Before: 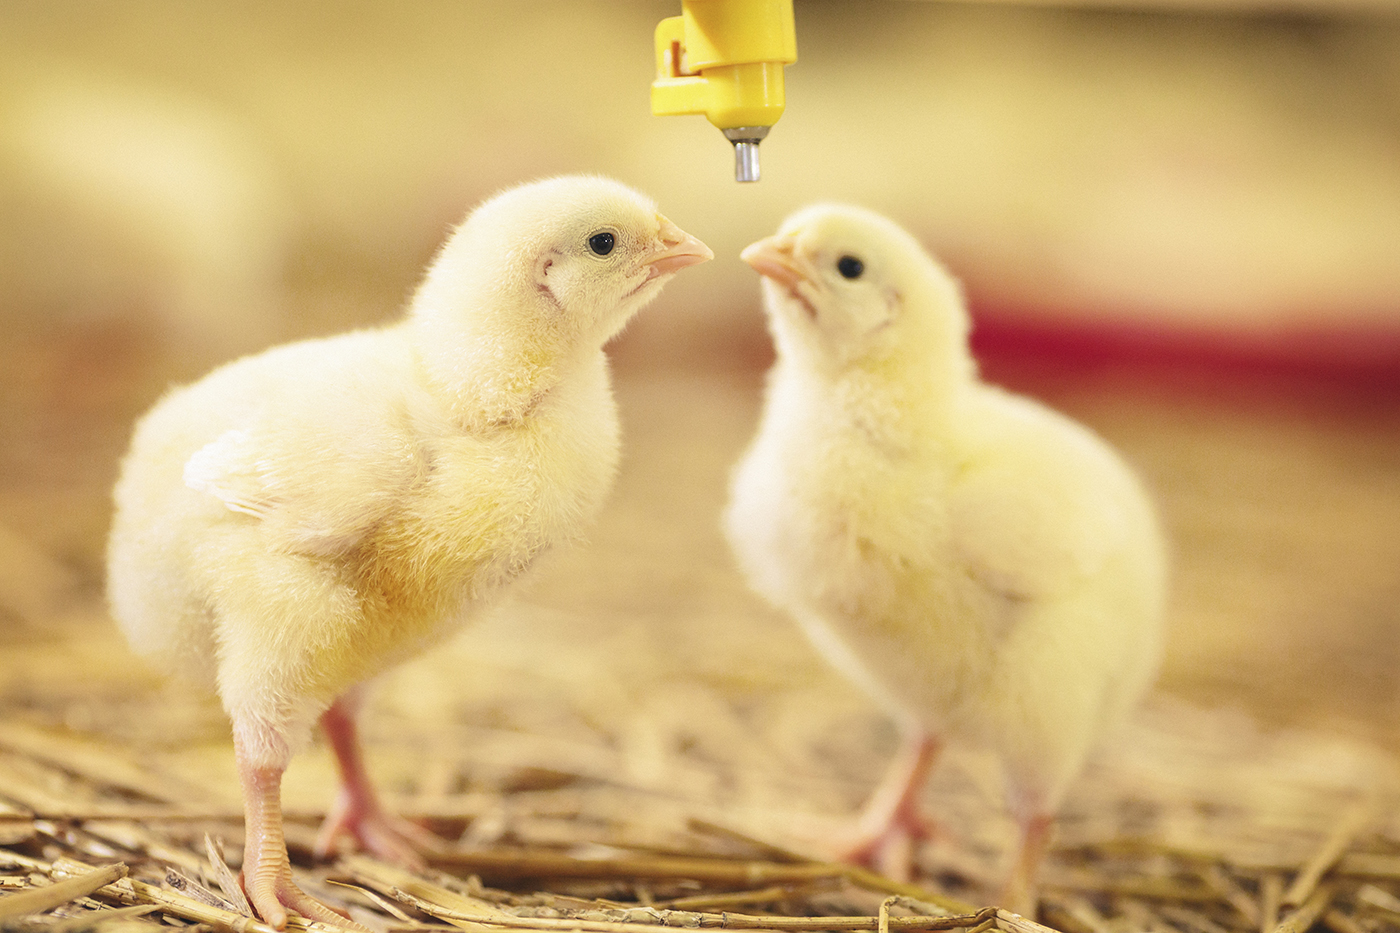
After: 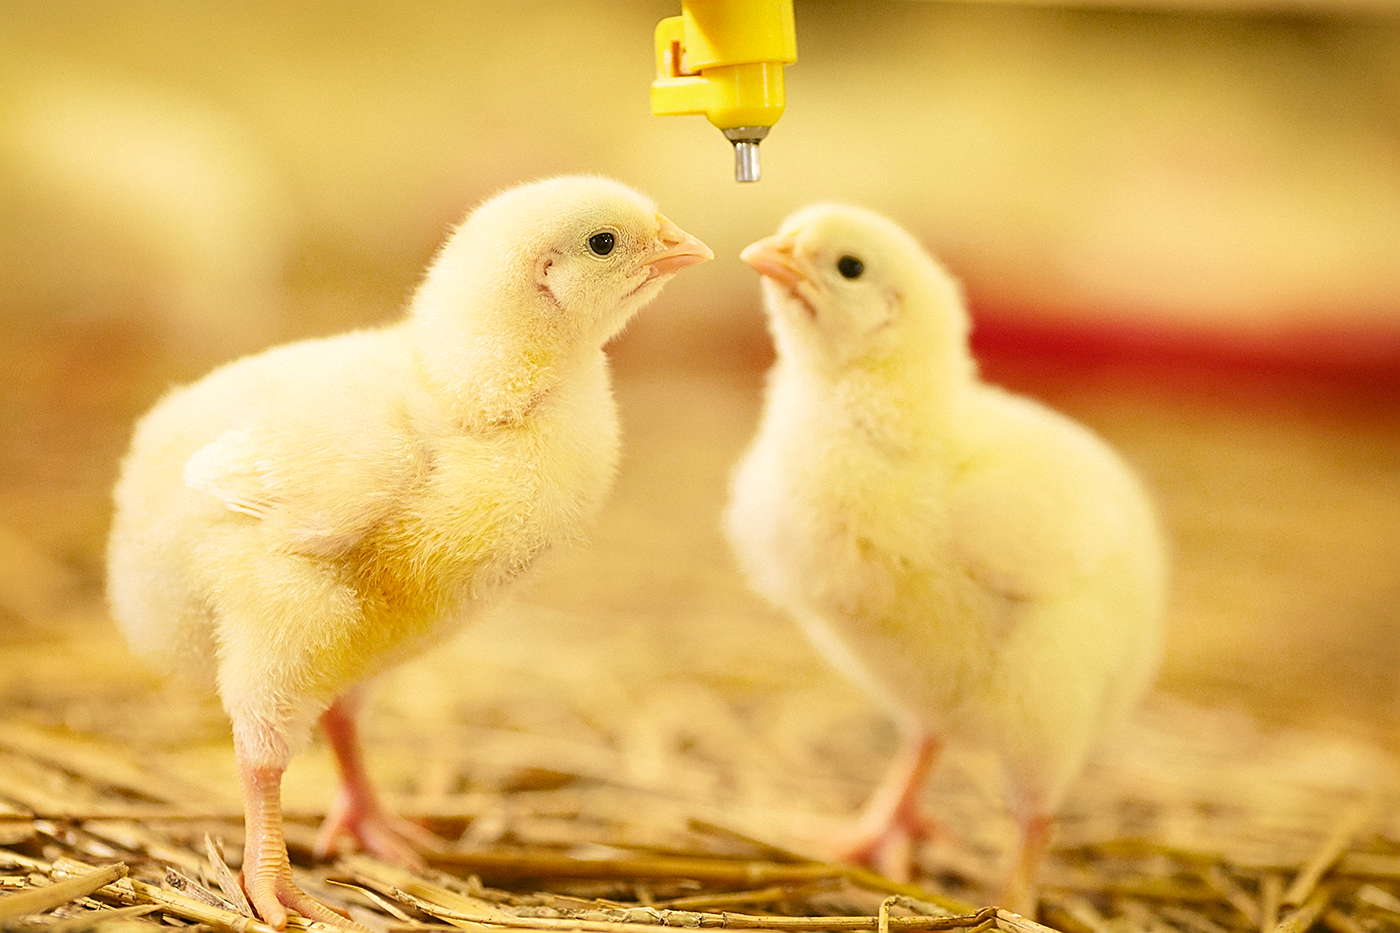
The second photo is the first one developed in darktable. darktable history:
sharpen: on, module defaults
color correction: highlights a* -1.43, highlights b* 10.12, shadows a* 0.395, shadows b* 19.35
white balance: red 1.004, blue 1.024
